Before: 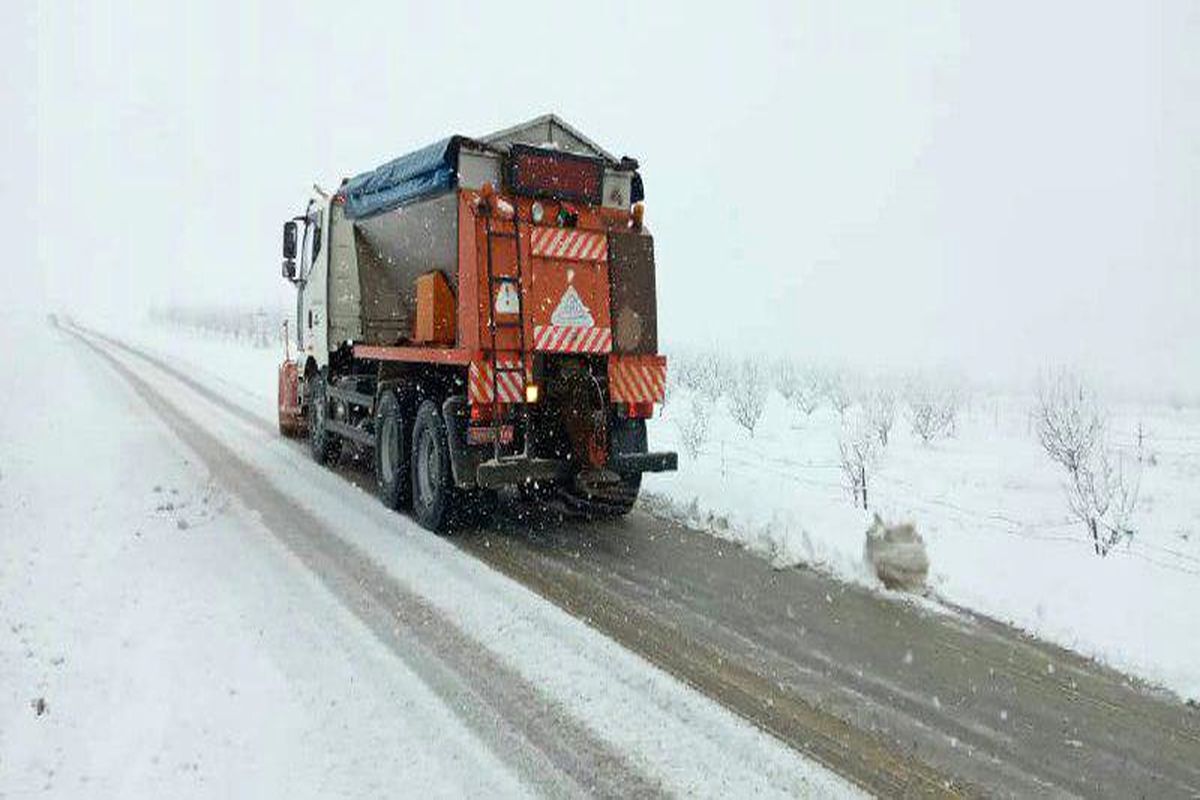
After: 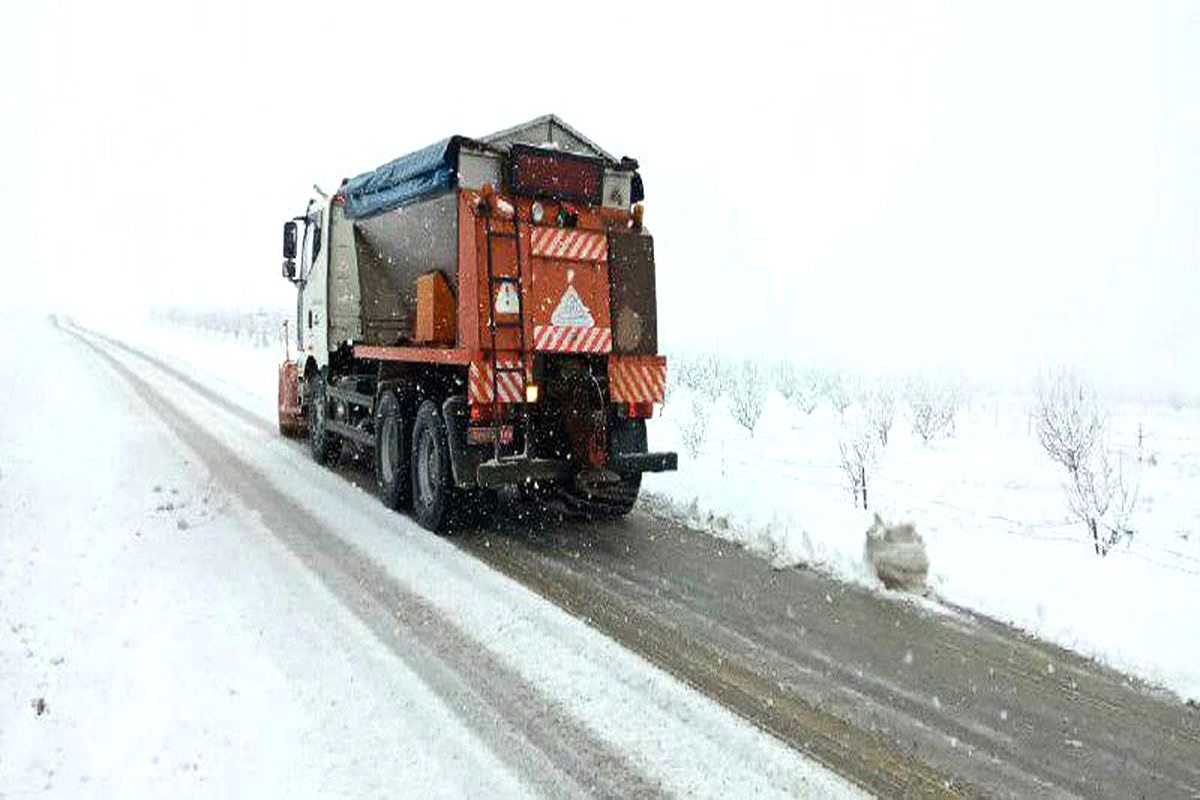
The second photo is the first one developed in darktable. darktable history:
tone equalizer: -8 EV -0.445 EV, -7 EV -0.385 EV, -6 EV -0.361 EV, -5 EV -0.206 EV, -3 EV 0.198 EV, -2 EV 0.319 EV, -1 EV 0.367 EV, +0 EV 0.404 EV, edges refinement/feathering 500, mask exposure compensation -1.57 EV, preserve details no
